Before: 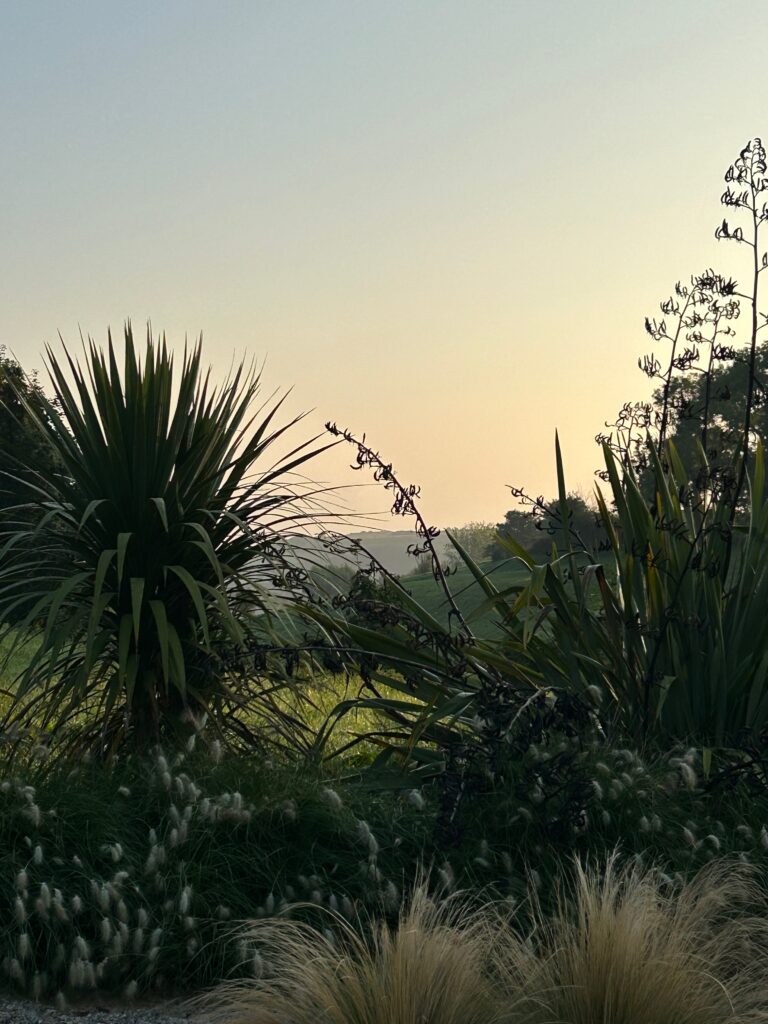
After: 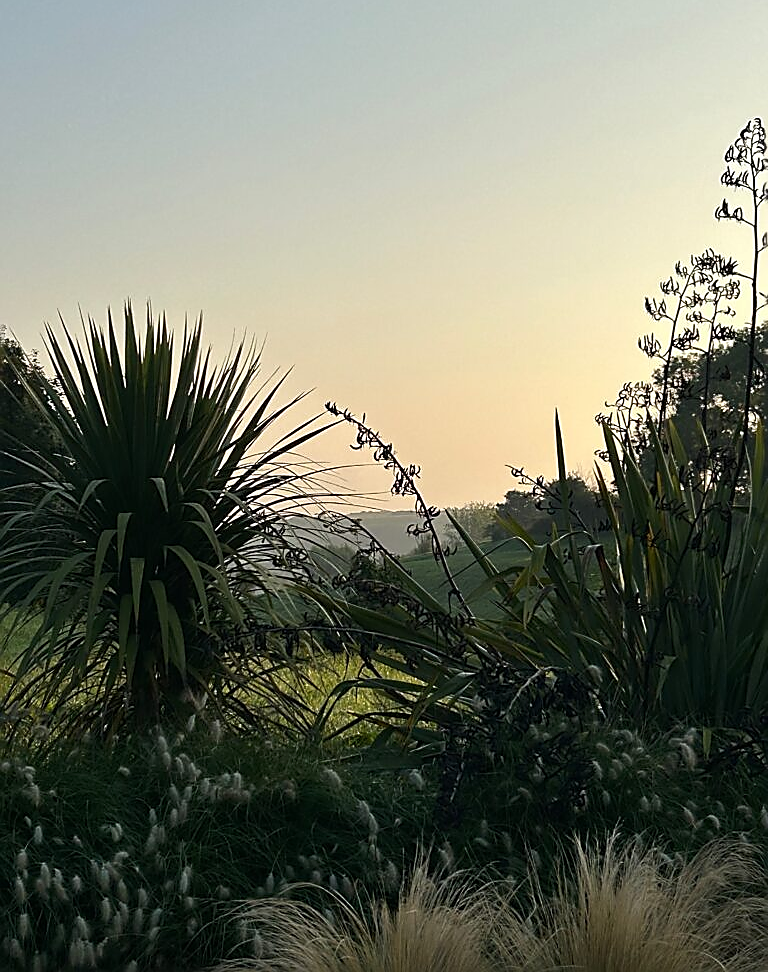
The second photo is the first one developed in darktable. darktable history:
sharpen: radius 1.365, amount 1.254, threshold 0.726
tone equalizer: edges refinement/feathering 500, mask exposure compensation -1.57 EV, preserve details no
crop and rotate: top 1.99%, bottom 3.08%
